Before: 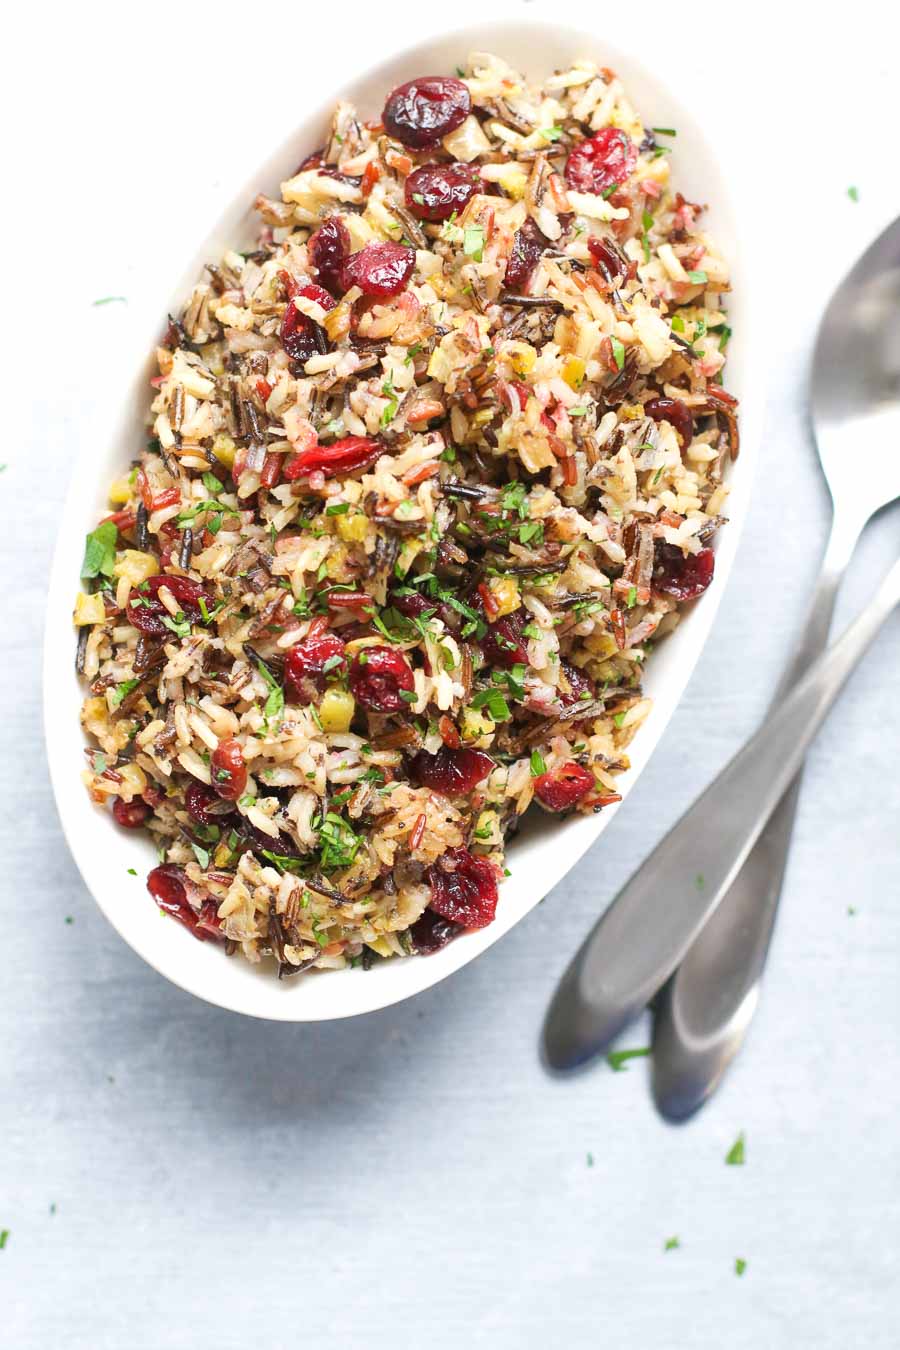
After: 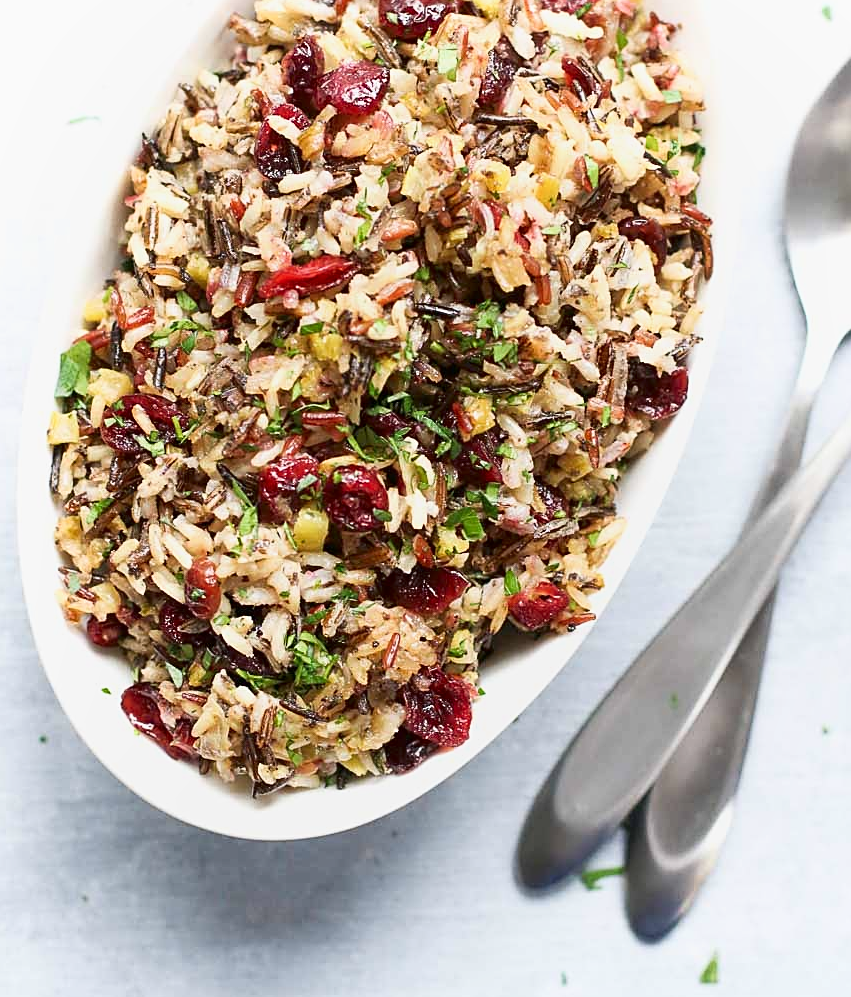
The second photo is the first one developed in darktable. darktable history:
exposure: exposure -0.209 EV, compensate highlight preservation false
crop and rotate: left 2.9%, top 13.472%, right 2.487%, bottom 12.646%
sharpen: on, module defaults
shadows and highlights: shadows -63.37, white point adjustment -5.26, highlights 59.74
